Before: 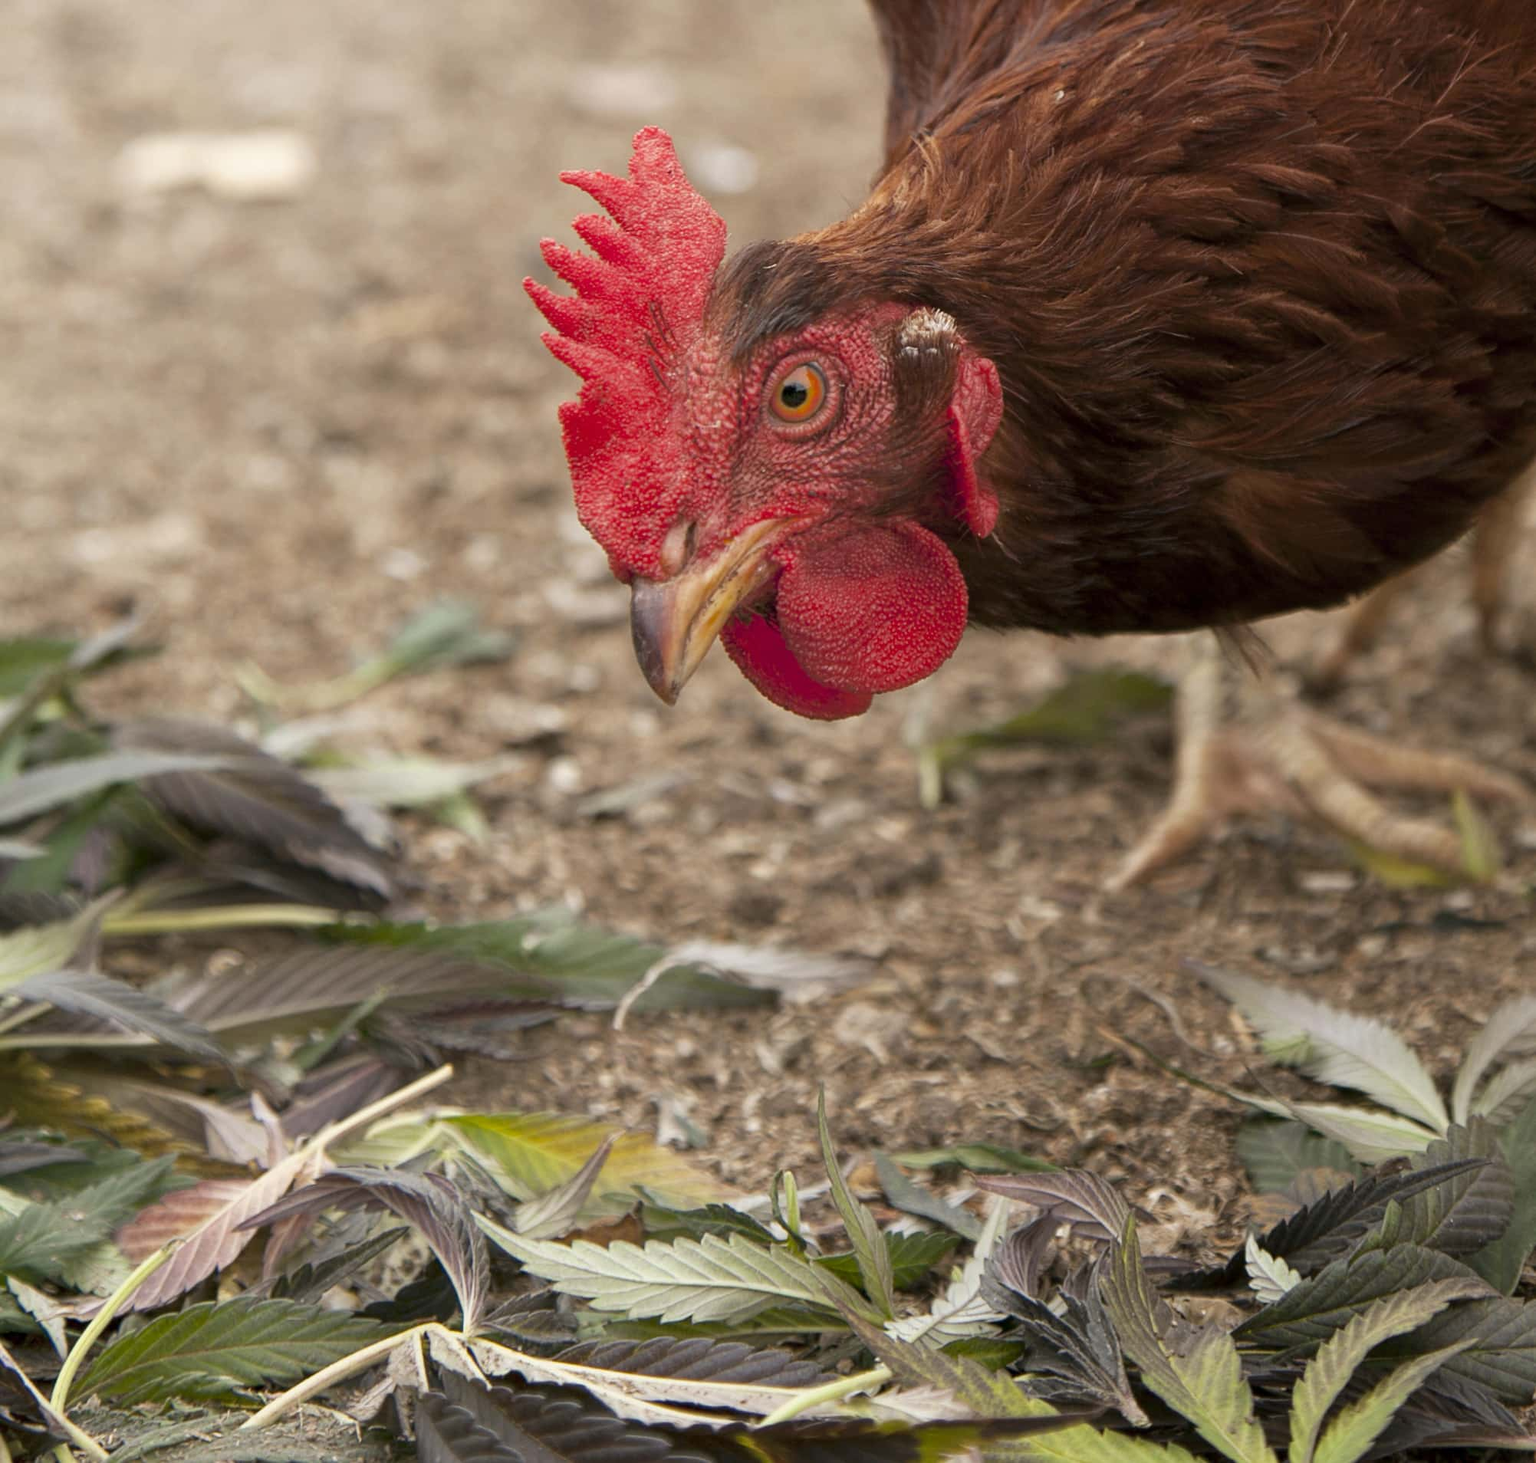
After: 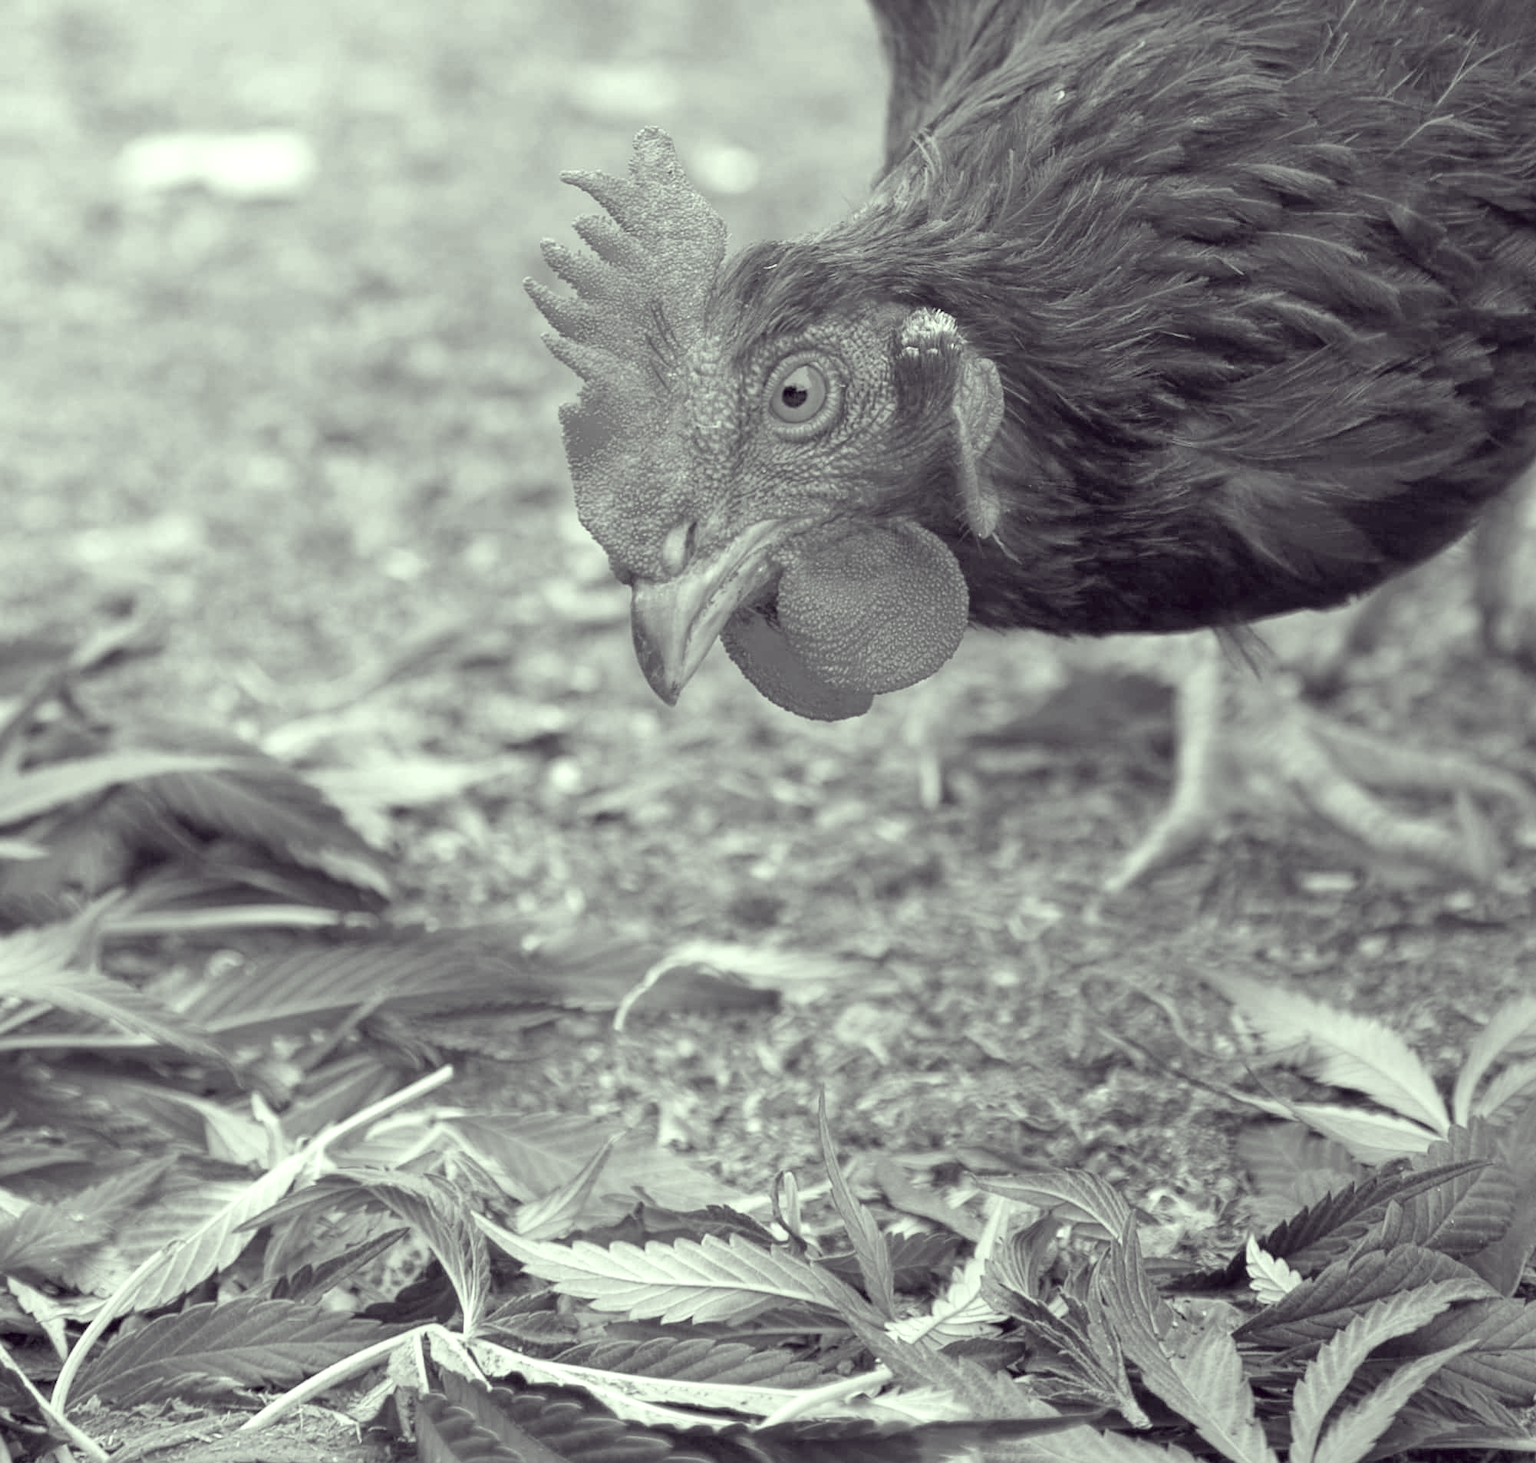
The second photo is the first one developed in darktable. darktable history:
color balance rgb: perceptual saturation grading › global saturation 10%, global vibrance 10%
shadows and highlights: shadows 52.34, highlights -28.23, soften with gaussian
white balance: red 1.009, blue 1.027
contrast brightness saturation: brightness 0.15
color correction: highlights a* -20.17, highlights b* 20.27, shadows a* 20.03, shadows b* -20.46, saturation 0.43
color calibration: output gray [0.253, 0.26, 0.487, 0], gray › normalize channels true, illuminant same as pipeline (D50), adaptation XYZ, x 0.346, y 0.359, gamut compression 0
exposure: black level correction 0, exposure 0.7 EV, compensate exposure bias true, compensate highlight preservation false
